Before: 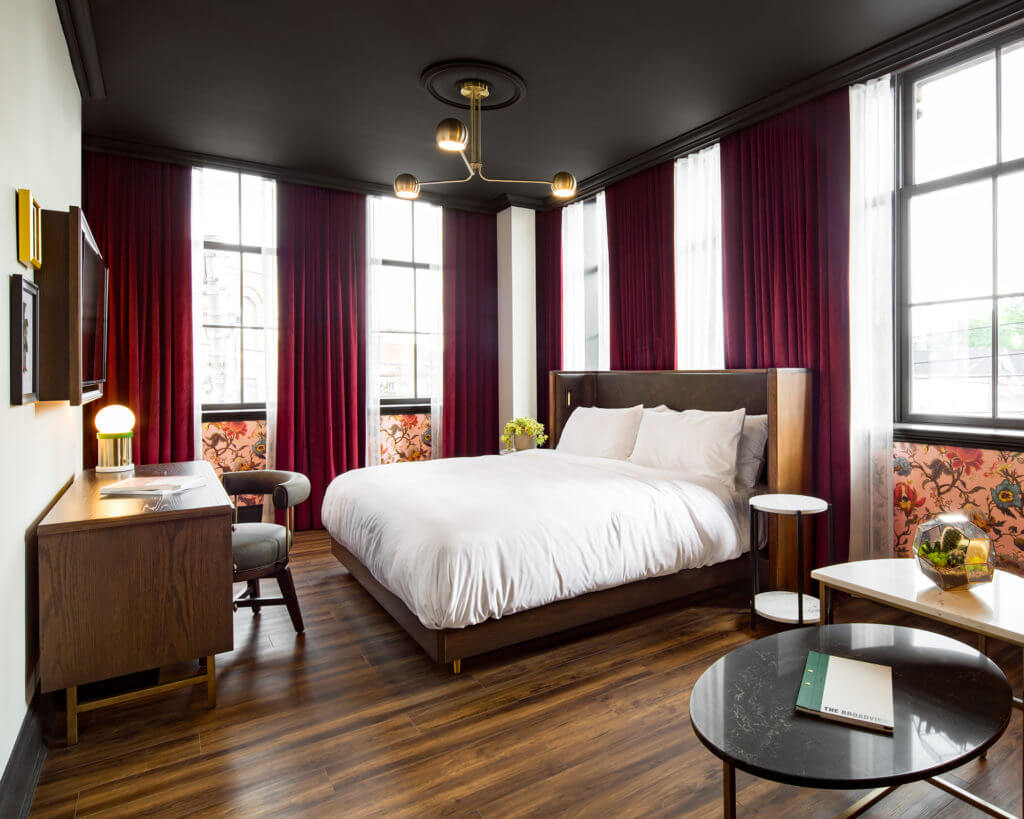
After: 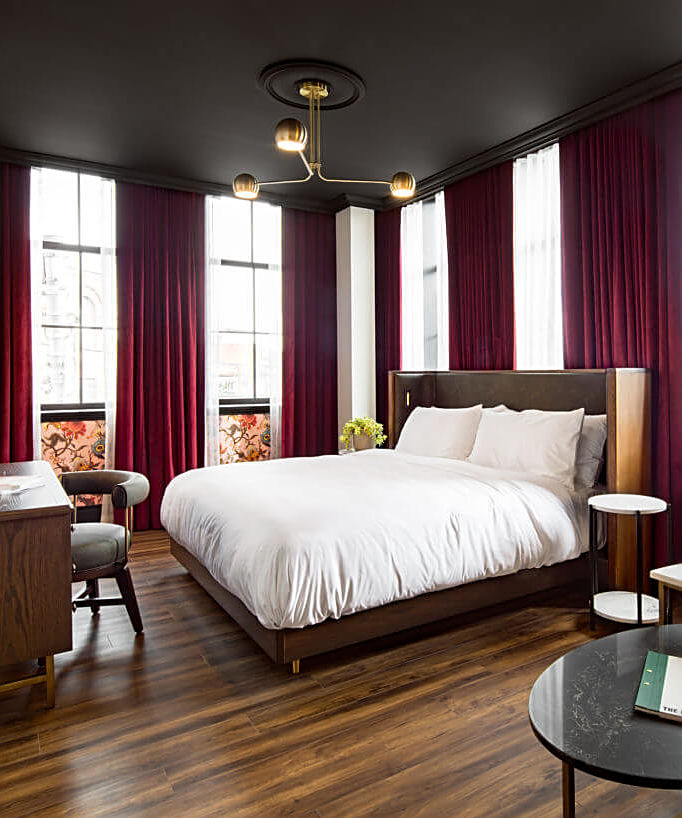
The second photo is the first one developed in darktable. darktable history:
crop and rotate: left 15.754%, right 17.579%
sharpen: on, module defaults
